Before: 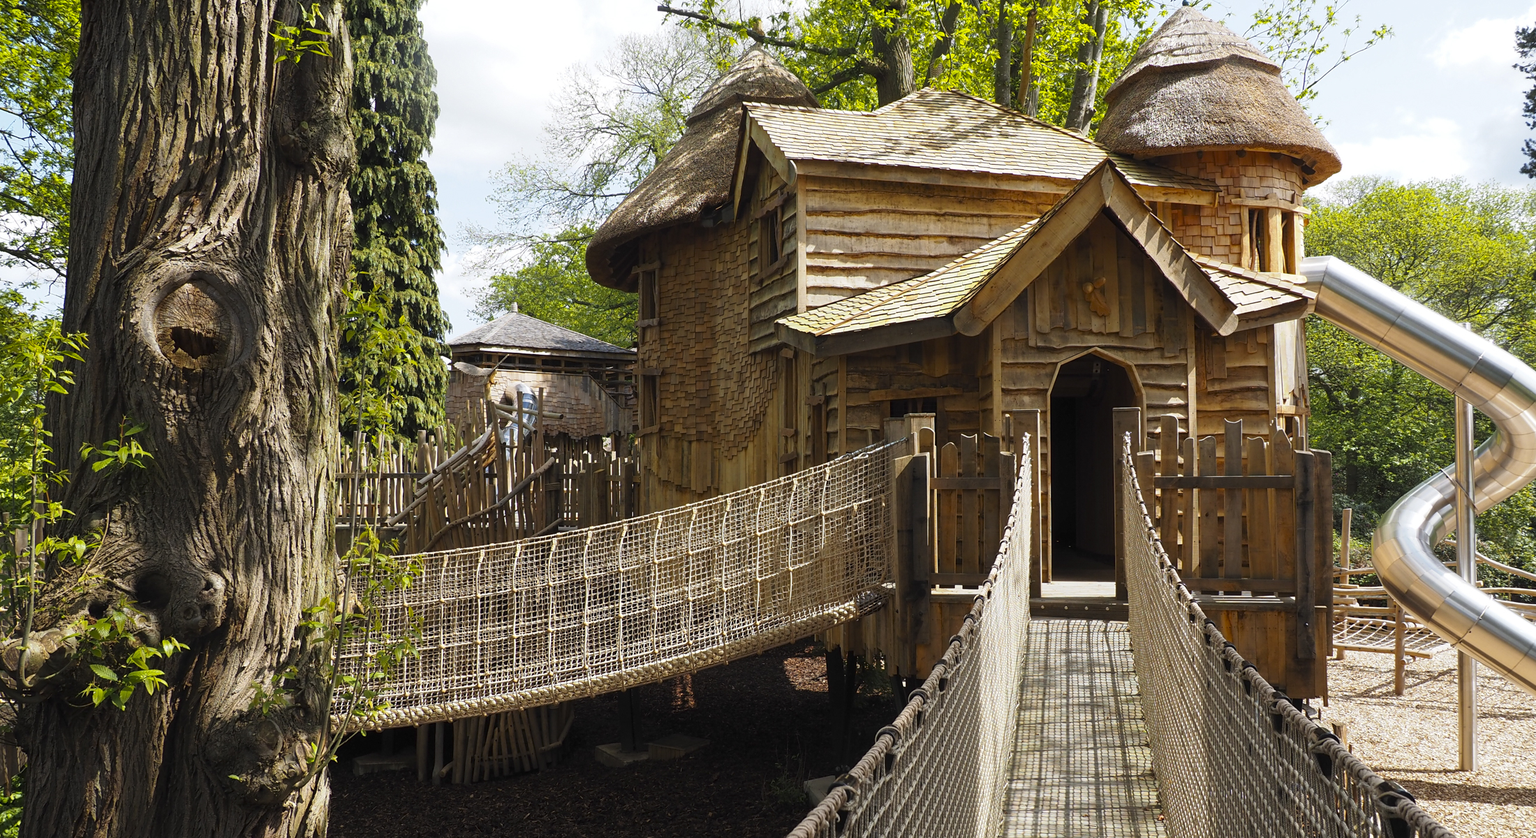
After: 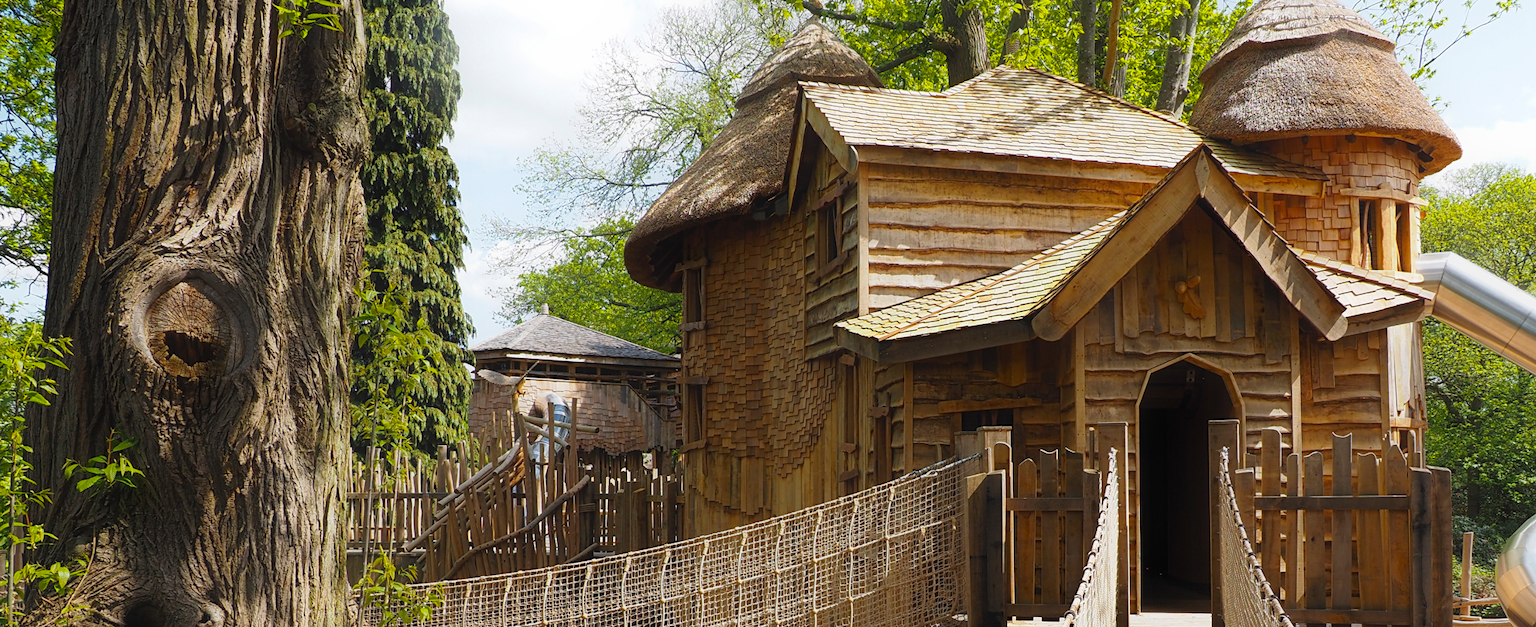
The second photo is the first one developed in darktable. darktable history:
crop: left 1.509%, top 3.452%, right 7.696%, bottom 28.452%
contrast equalizer: y [[0.5, 0.486, 0.447, 0.446, 0.489, 0.5], [0.5 ×6], [0.5 ×6], [0 ×6], [0 ×6]]
